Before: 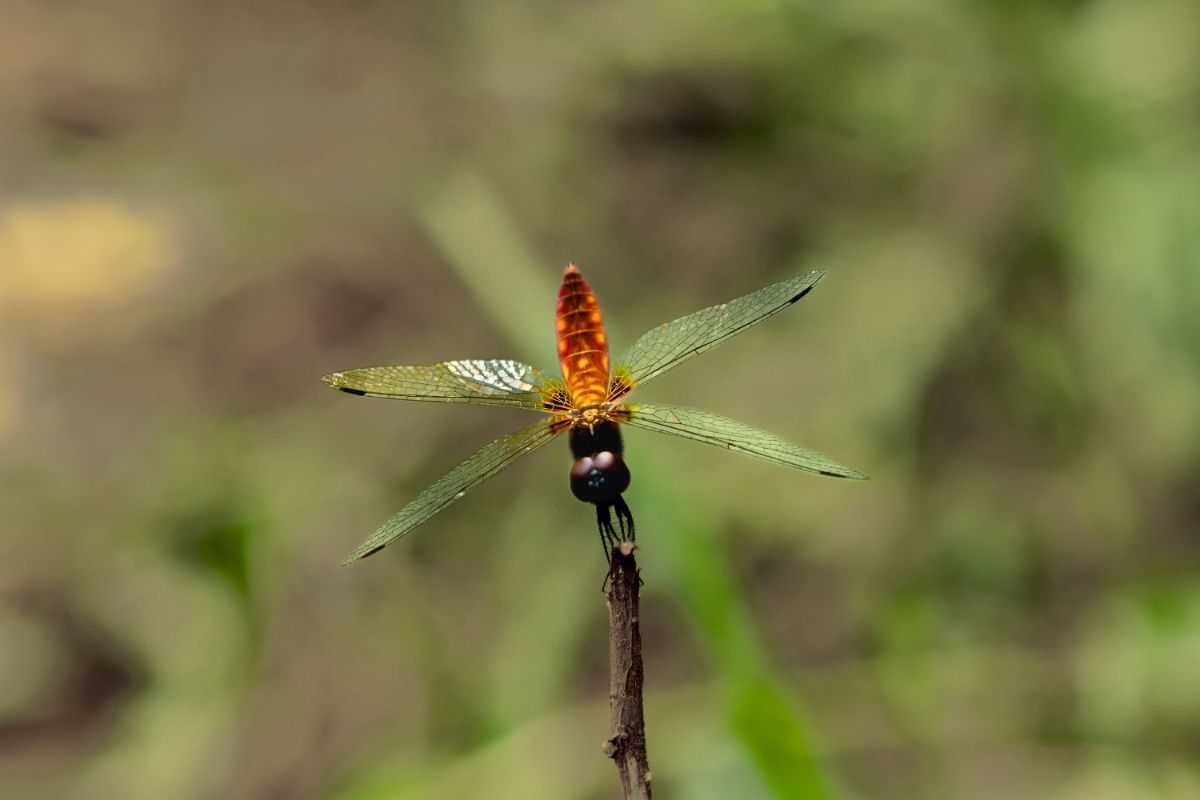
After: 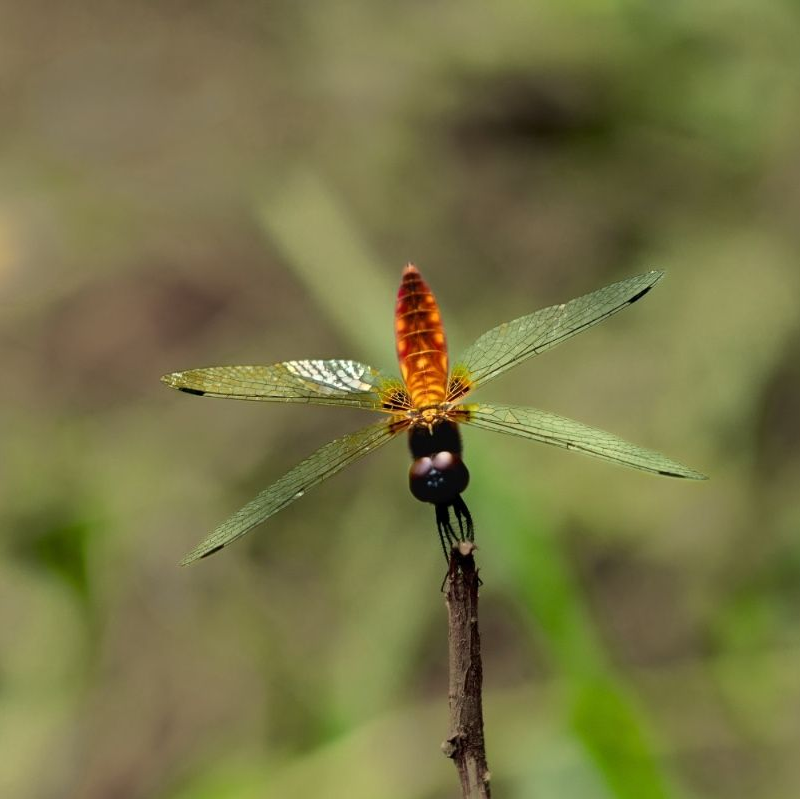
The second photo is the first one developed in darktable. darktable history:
crop and rotate: left 13.445%, right 19.872%
